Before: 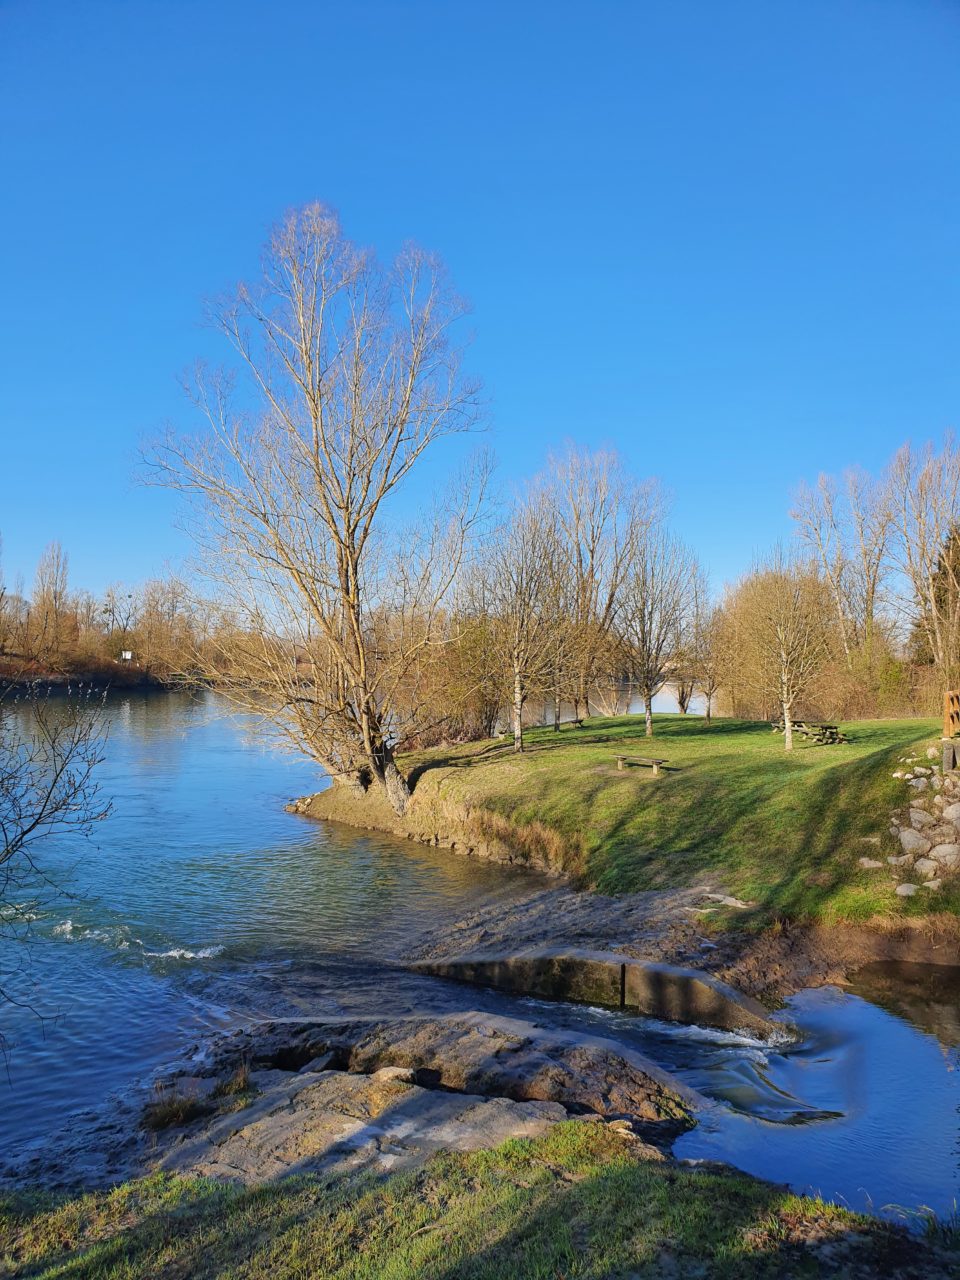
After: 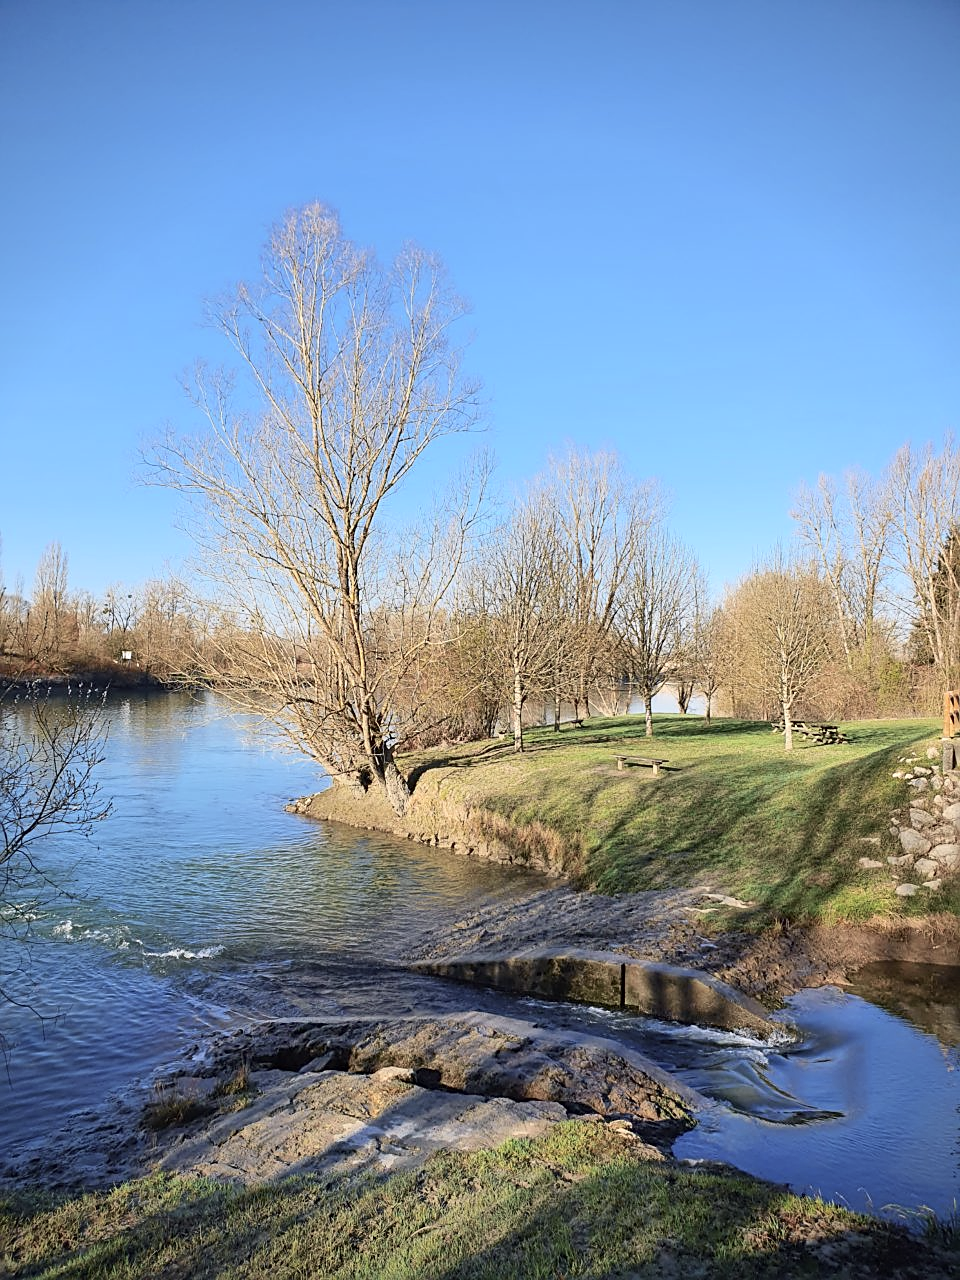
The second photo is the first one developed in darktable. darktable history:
vignetting: saturation 0, unbound false
sharpen: on, module defaults
tone curve: curves: ch0 [(0, 0) (0.739, 0.837) (1, 1)]; ch1 [(0, 0) (0.226, 0.261) (0.383, 0.397) (0.462, 0.473) (0.498, 0.502) (0.521, 0.52) (0.578, 0.57) (1, 1)]; ch2 [(0, 0) (0.438, 0.456) (0.5, 0.5) (0.547, 0.557) (0.597, 0.58) (0.629, 0.603) (1, 1)], color space Lab, independent channels, preserve colors none
